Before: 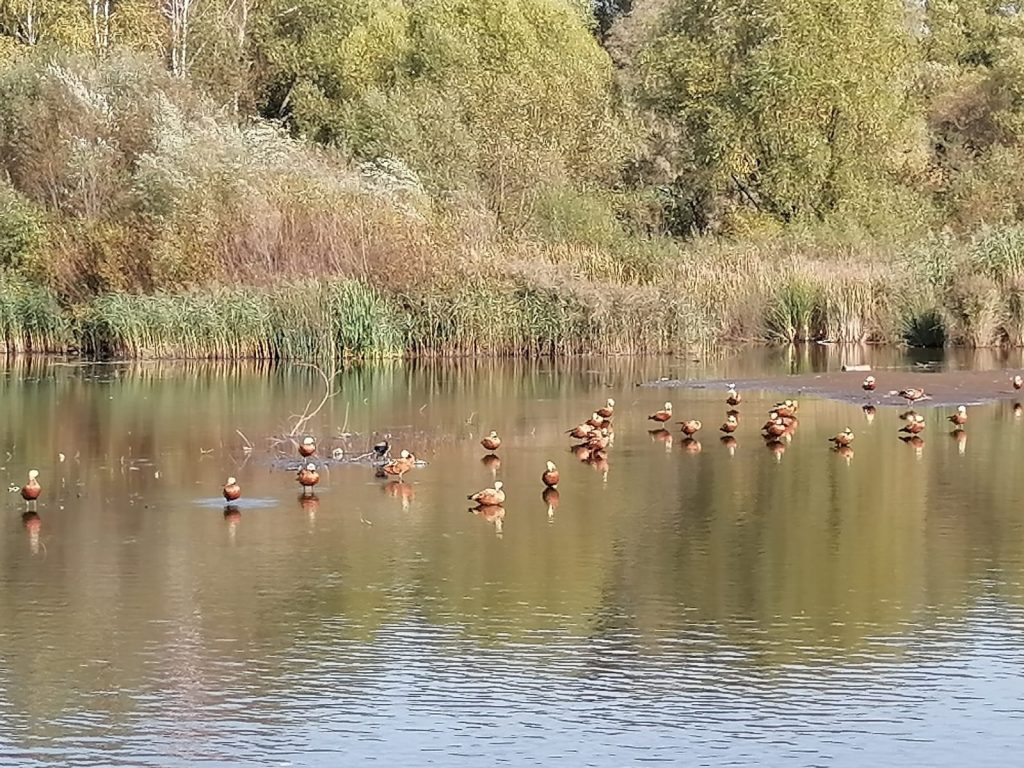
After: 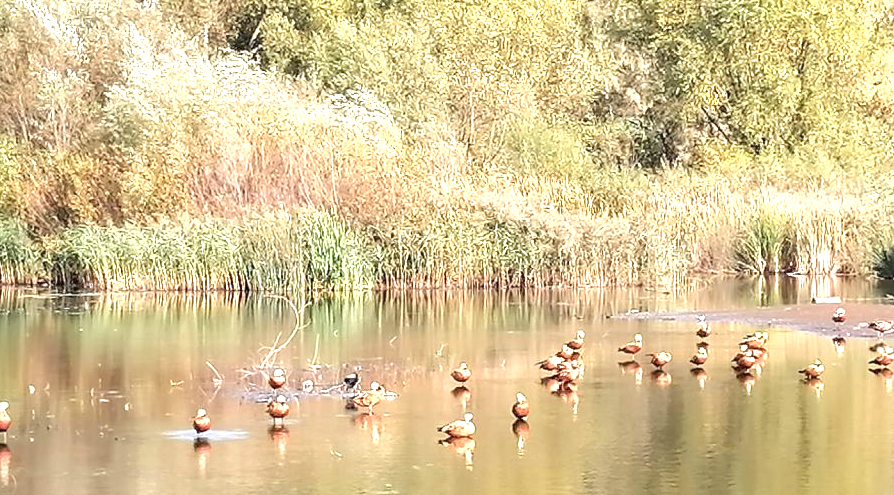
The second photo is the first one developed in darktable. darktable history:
exposure: exposure 1.16 EV, compensate exposure bias true, compensate highlight preservation false
crop: left 3.015%, top 8.969%, right 9.647%, bottom 26.457%
